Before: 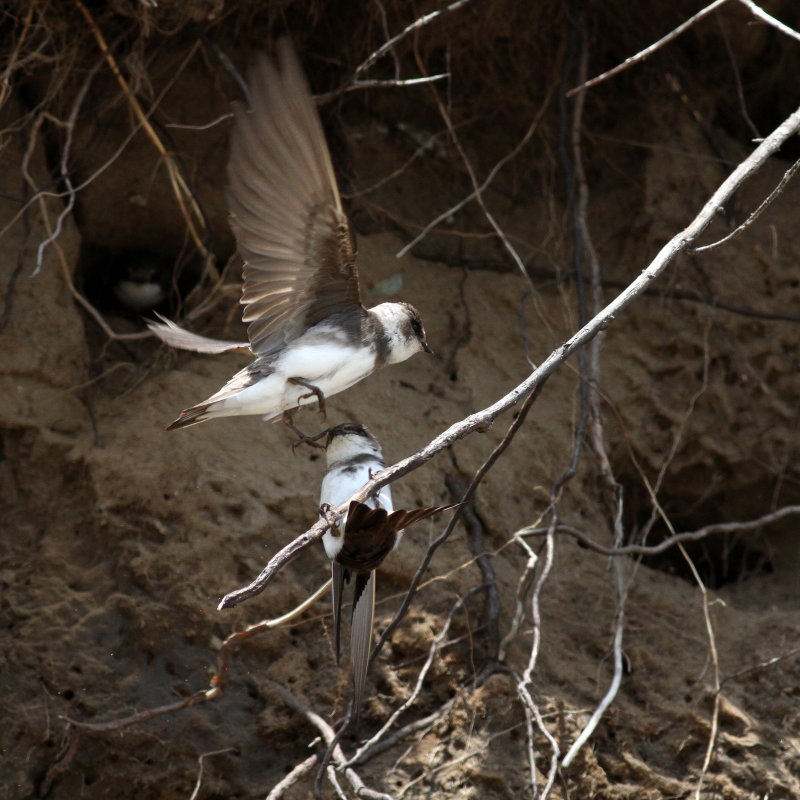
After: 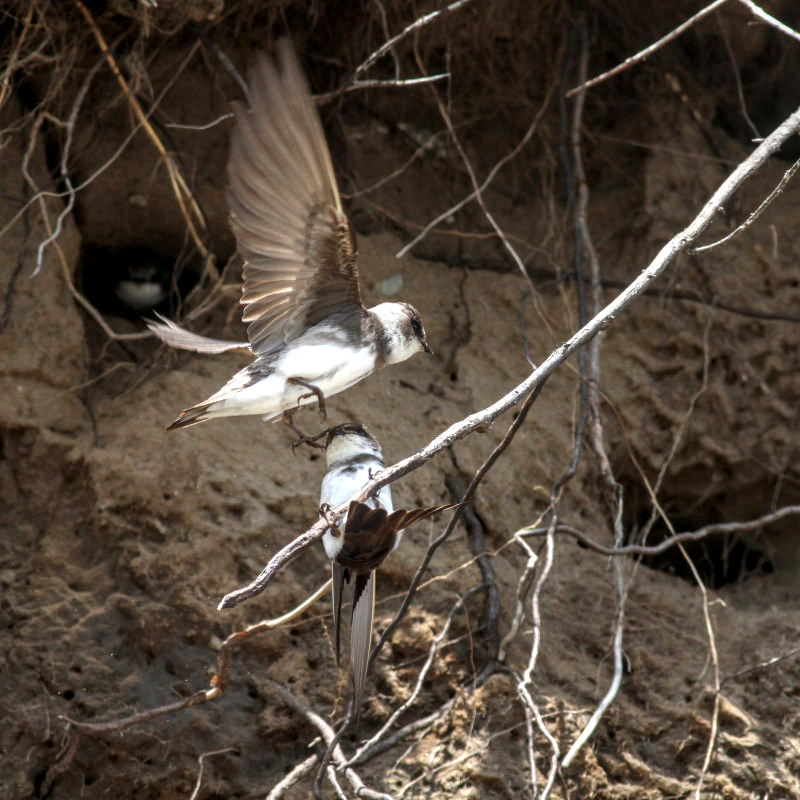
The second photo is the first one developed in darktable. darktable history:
exposure: black level correction 0, exposure 0.588 EV, compensate highlight preservation false
local contrast: highlights 3%, shadows 5%, detail 133%
